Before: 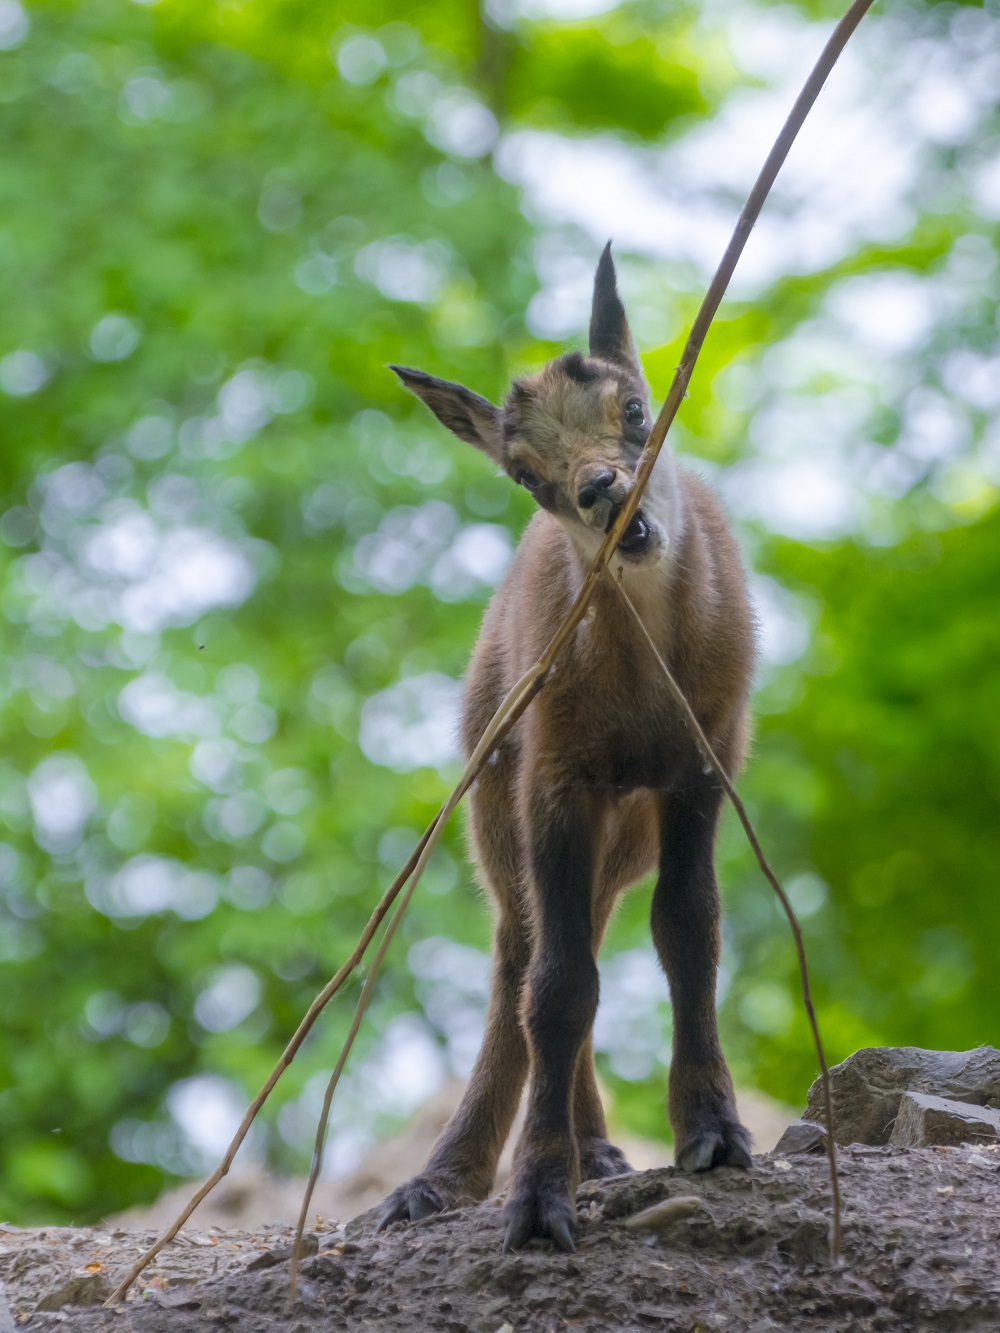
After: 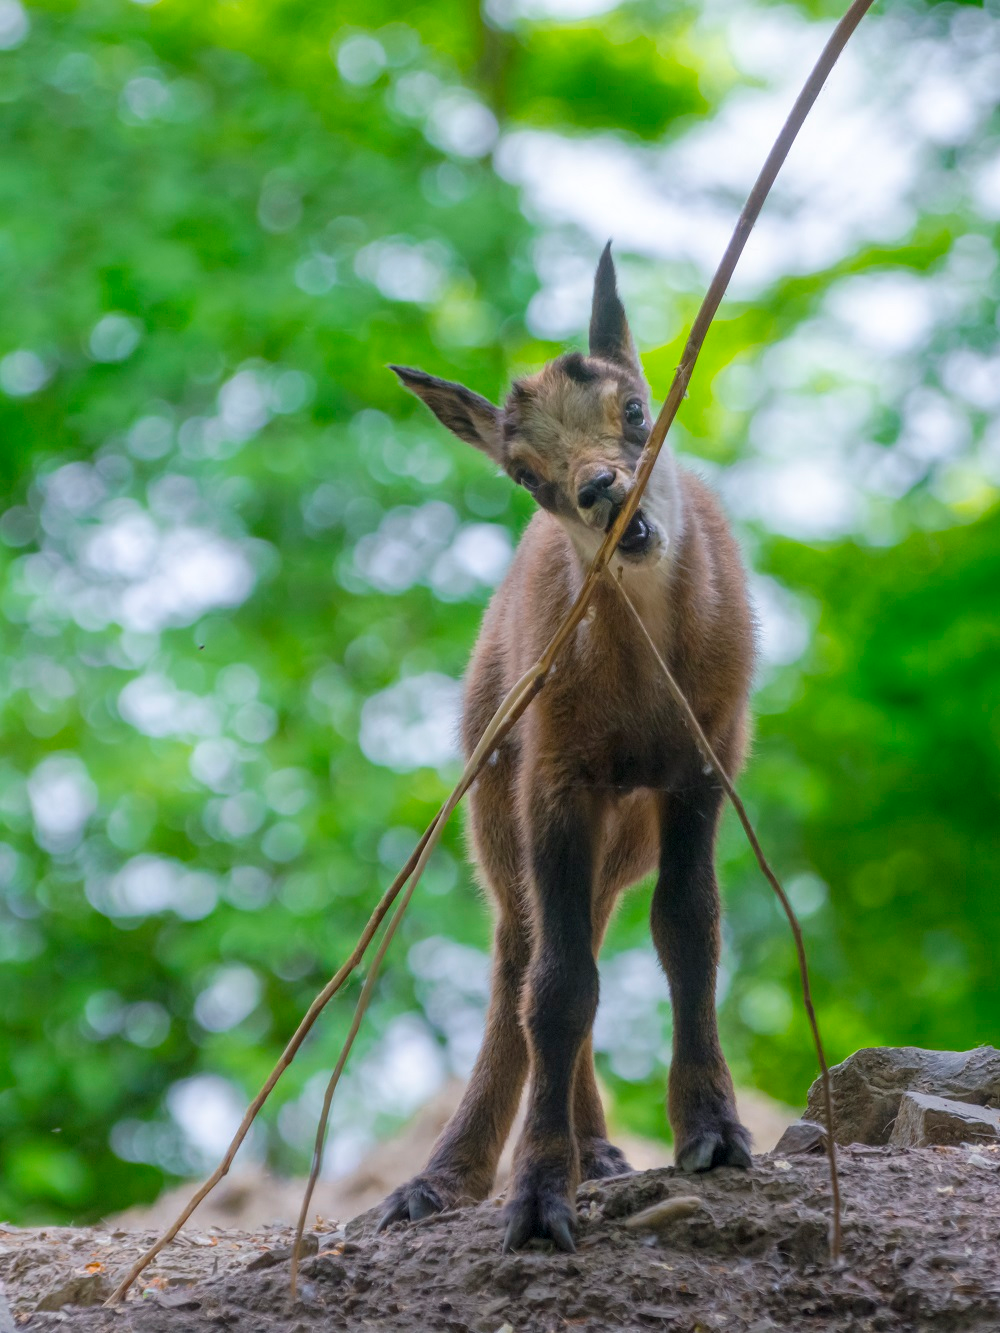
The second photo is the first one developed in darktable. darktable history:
local contrast: detail 110%
color correction: saturation 0.99
